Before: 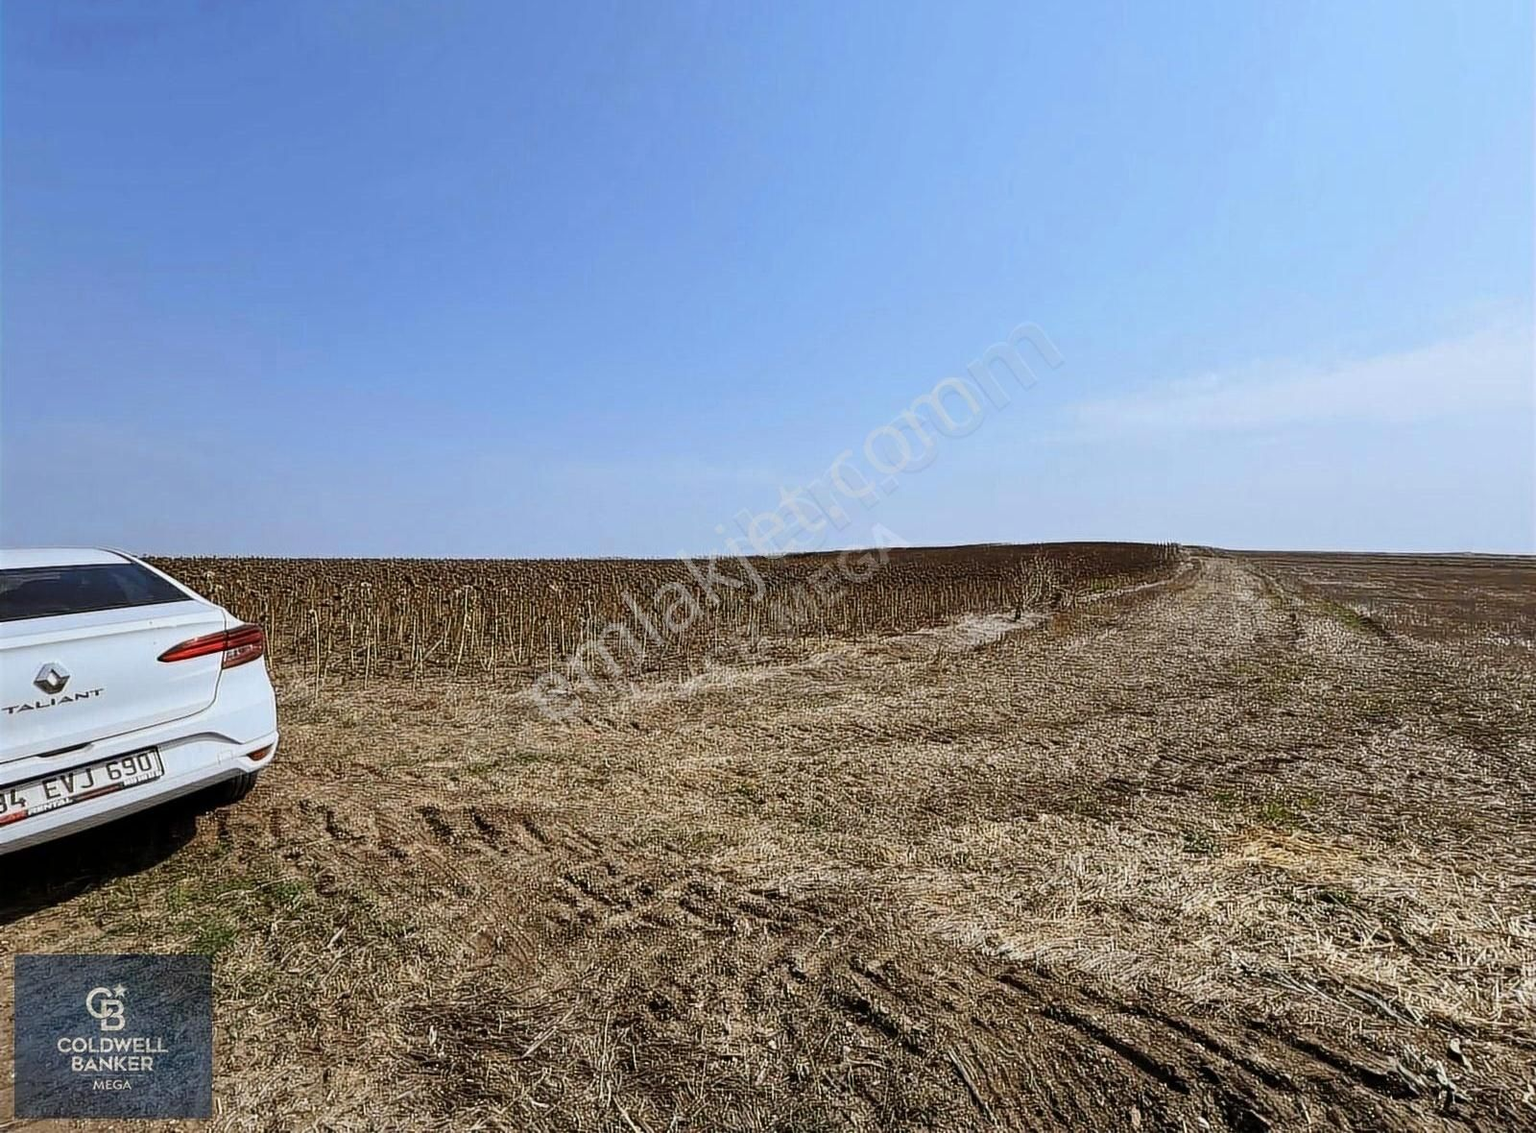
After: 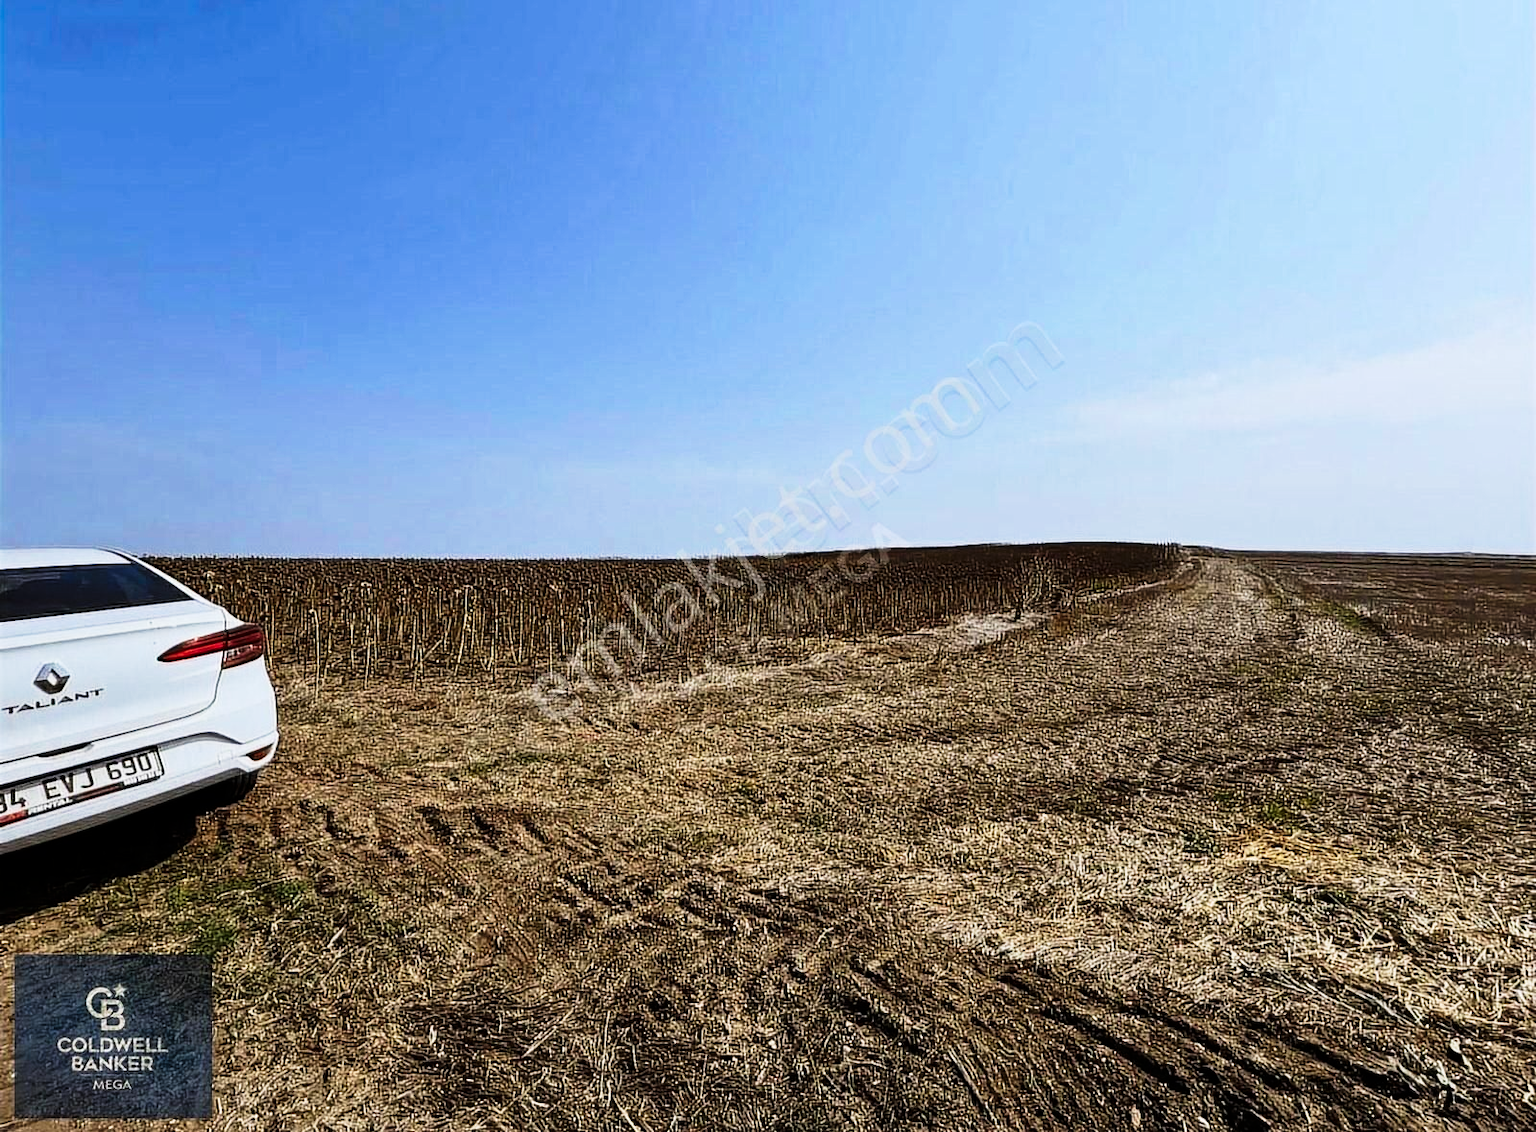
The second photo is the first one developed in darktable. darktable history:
tone curve: curves: ch0 [(0, 0) (0.042, 0.01) (0.223, 0.123) (0.59, 0.574) (0.802, 0.868) (1, 1)], preserve colors none
contrast brightness saturation: contrast 0.052
